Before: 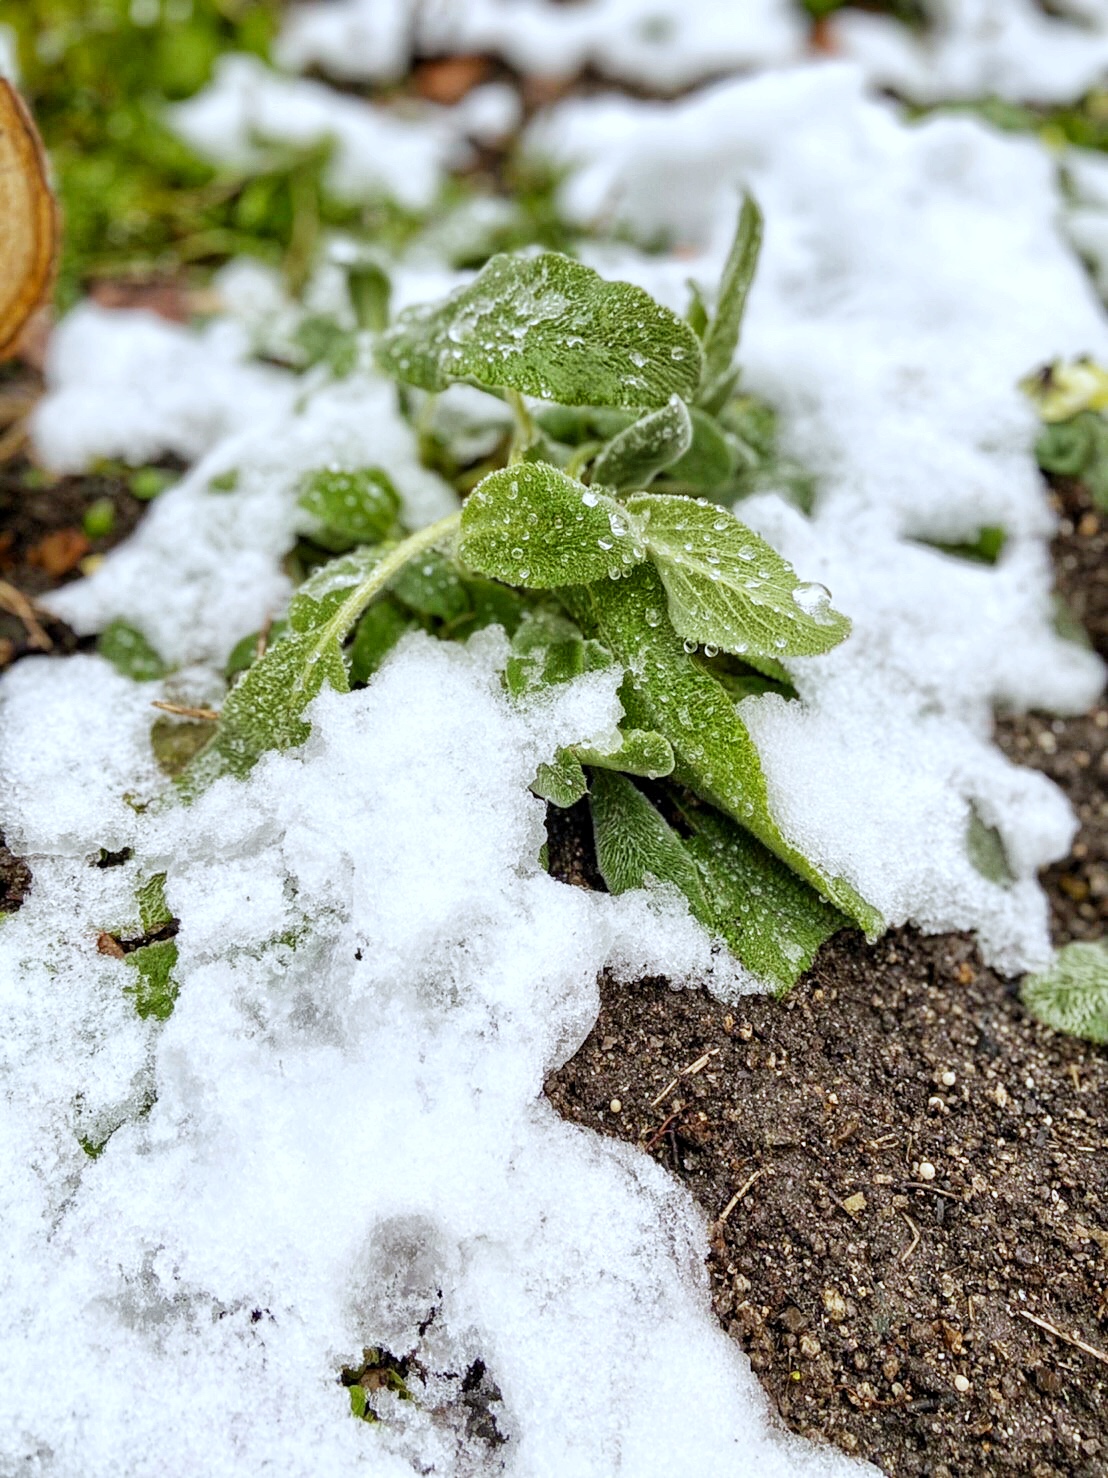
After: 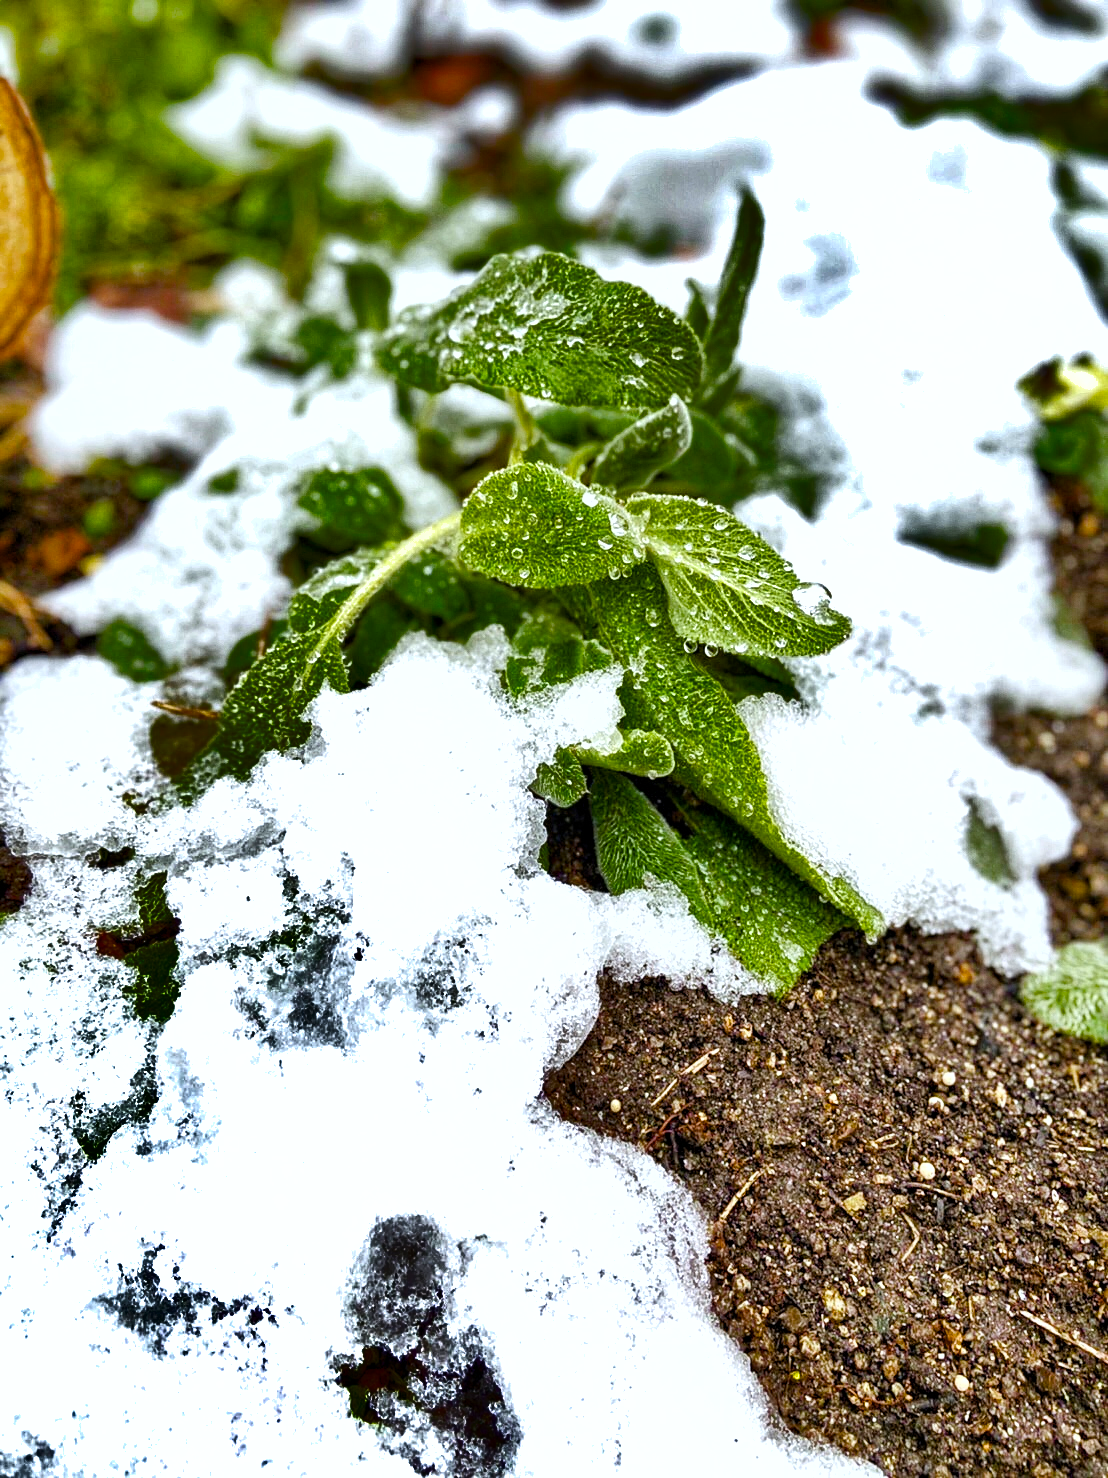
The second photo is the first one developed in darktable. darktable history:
color balance rgb: perceptual saturation grading › global saturation 39.114%, perceptual saturation grading › highlights -25.101%, perceptual saturation grading › mid-tones 34.299%, perceptual saturation grading › shadows 35.763%, perceptual brilliance grading › global brilliance 10.748%, global vibrance 14.309%
shadows and highlights: shadows 20.8, highlights -82.16, soften with gaussian
